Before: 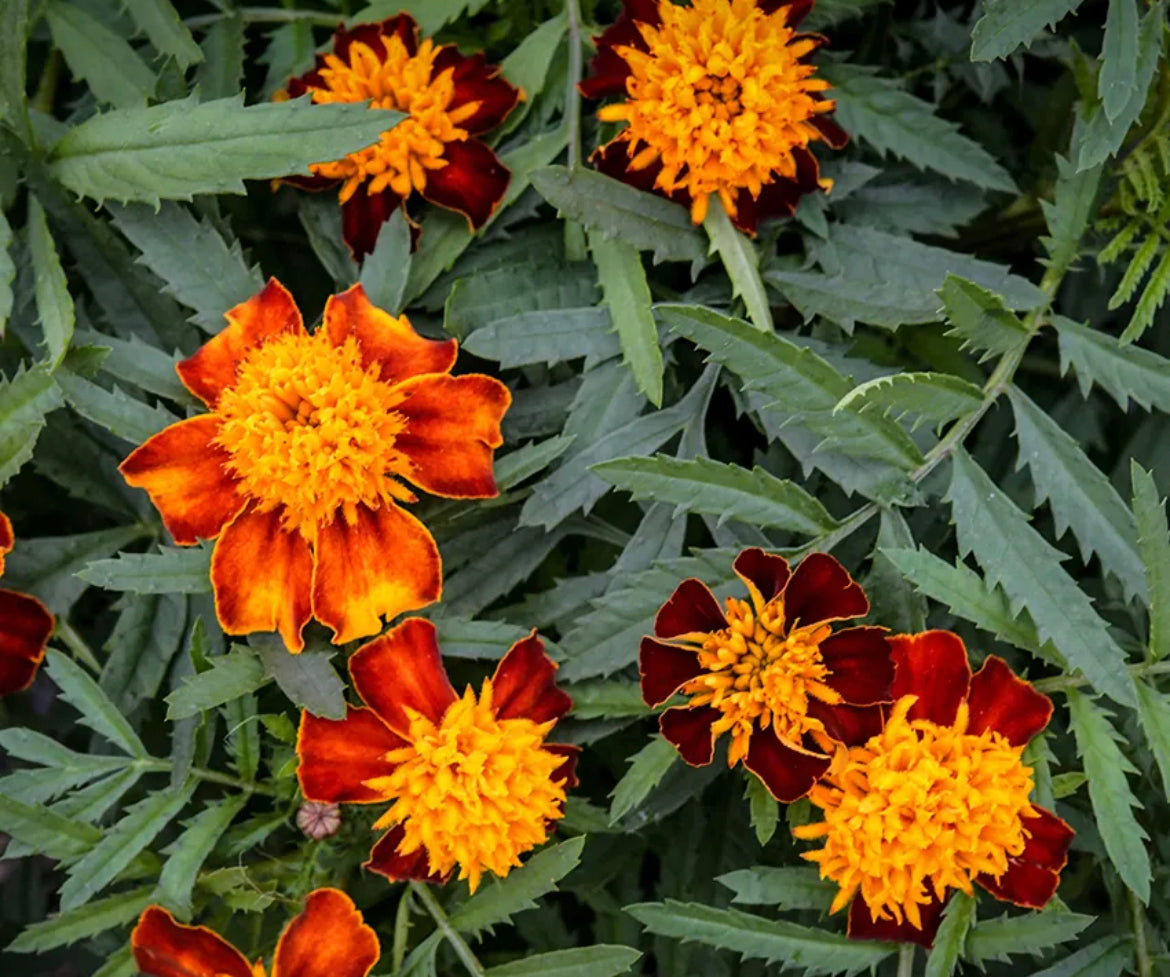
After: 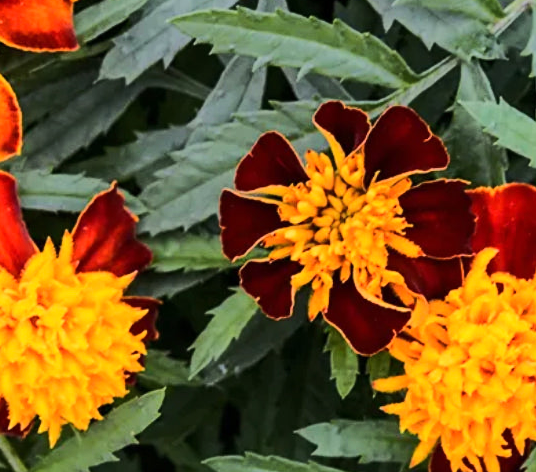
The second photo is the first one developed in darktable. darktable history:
crop: left 35.976%, top 45.819%, right 18.162%, bottom 5.807%
rgb curve: curves: ch0 [(0, 0) (0.284, 0.292) (0.505, 0.644) (1, 1)], compensate middle gray true
exposure: exposure -0.177 EV, compensate highlight preservation false
